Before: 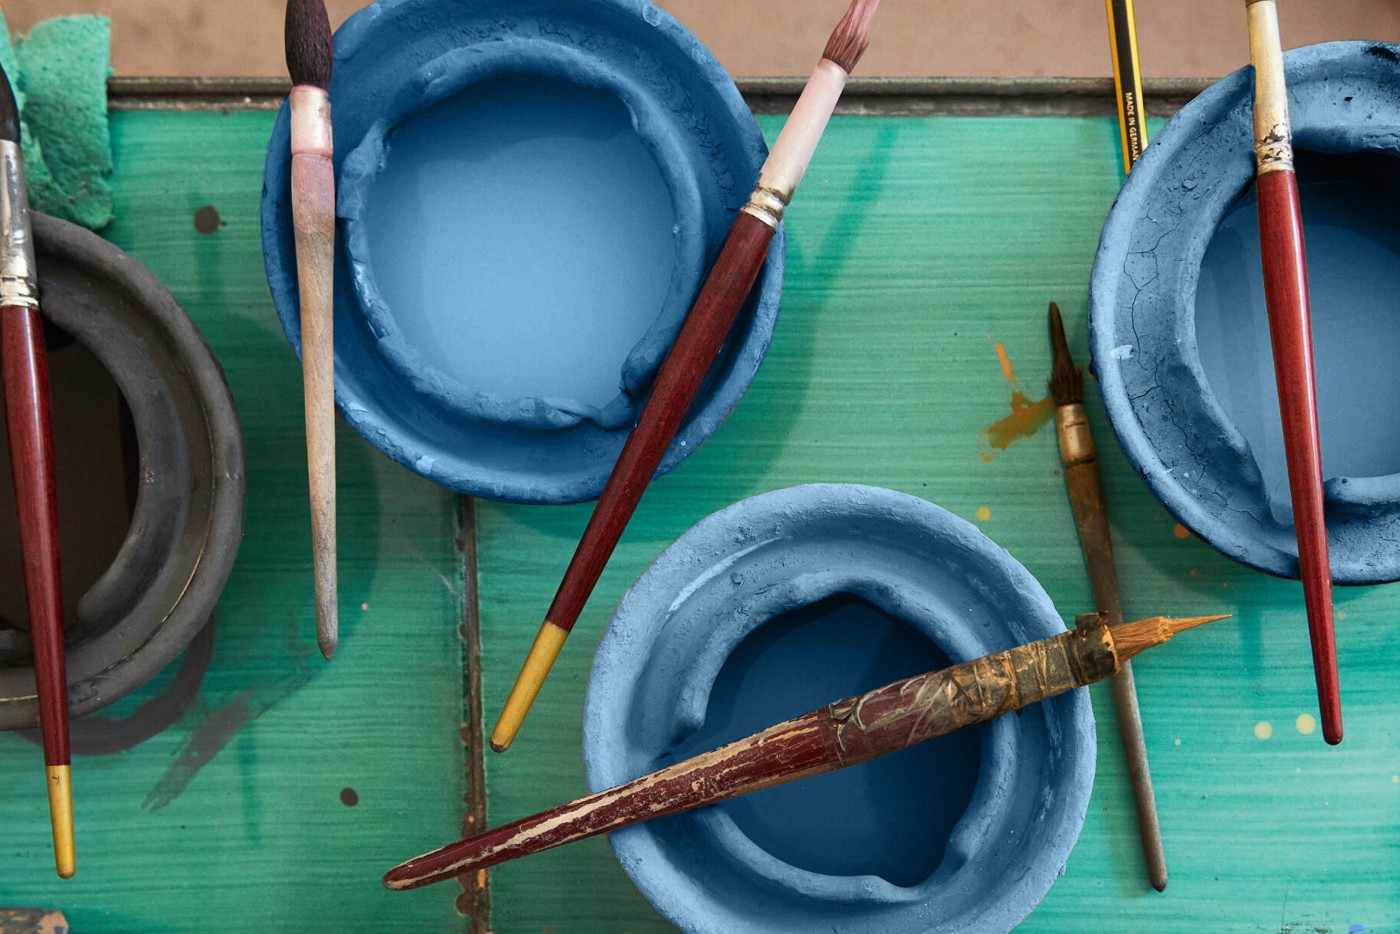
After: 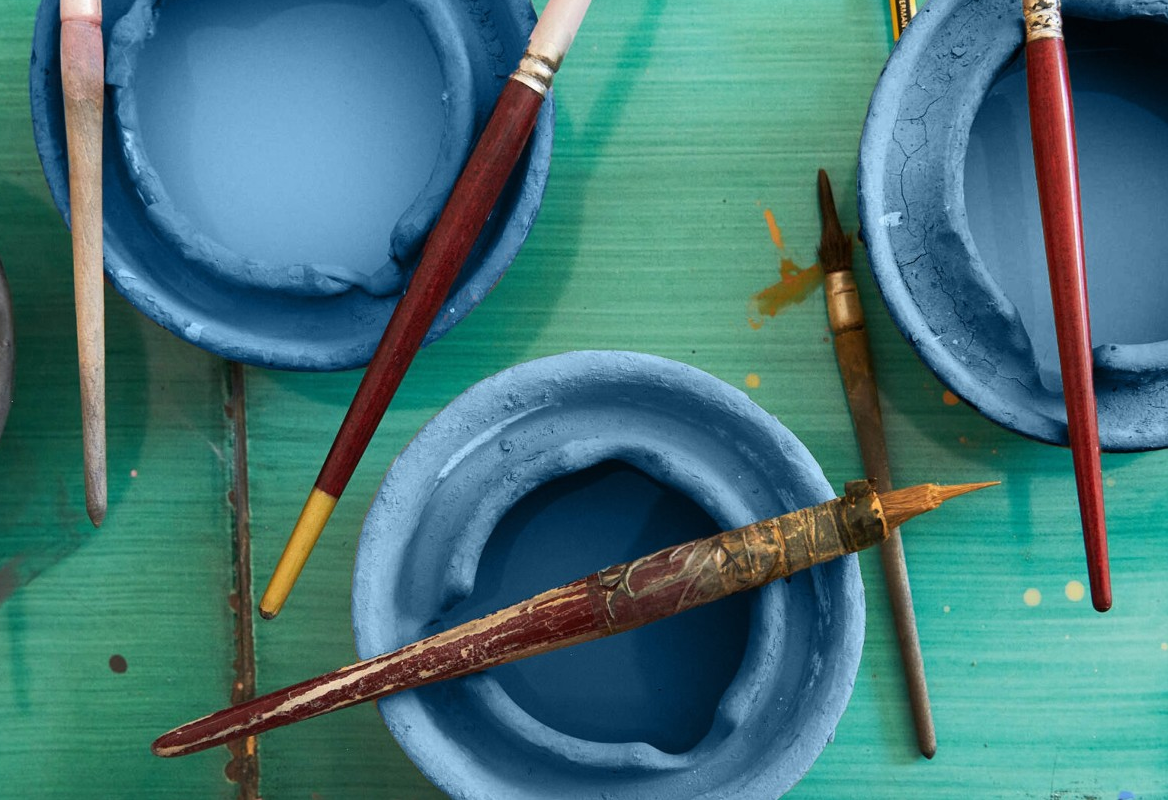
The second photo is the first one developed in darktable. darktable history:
crop: left 16.533%, top 14.3%
